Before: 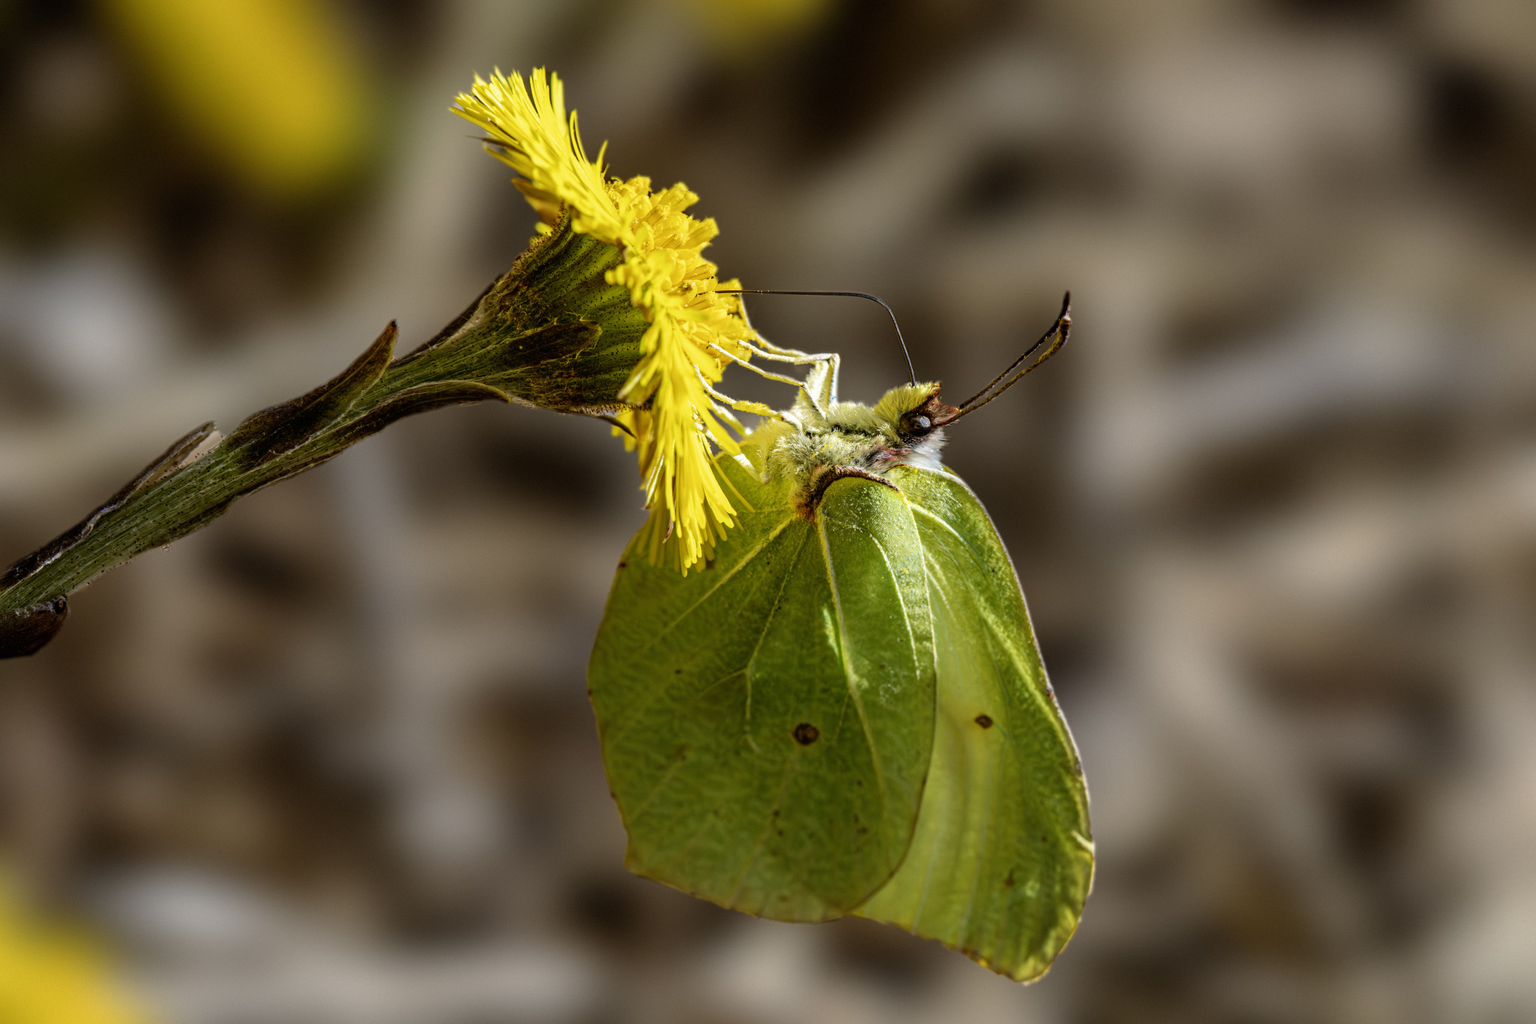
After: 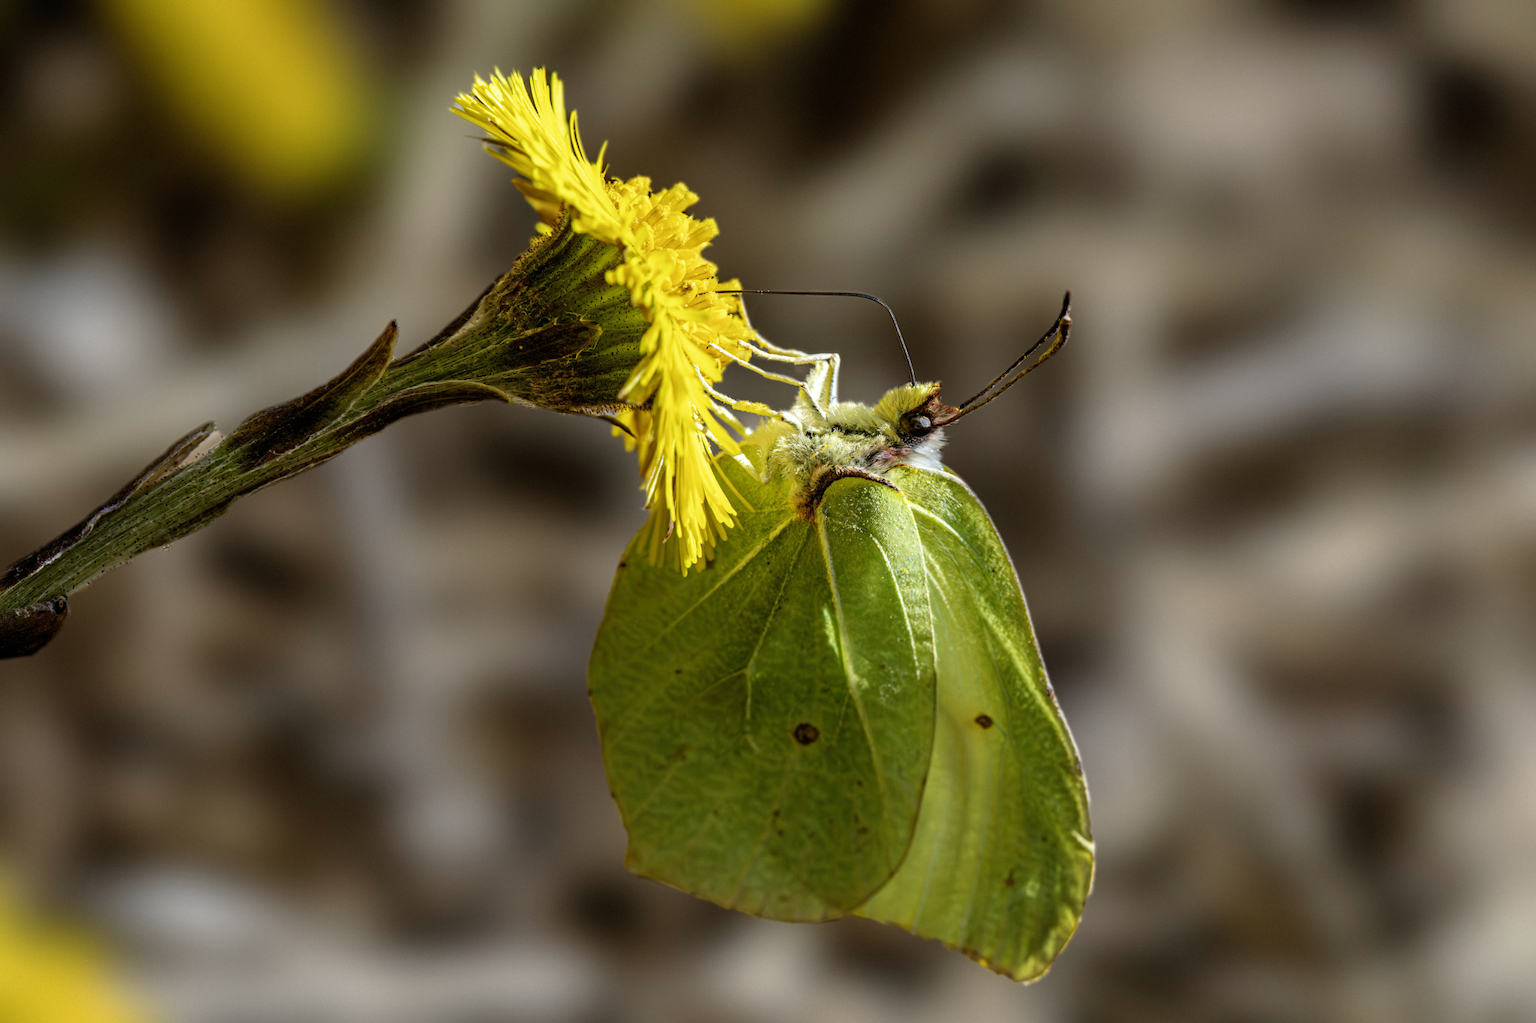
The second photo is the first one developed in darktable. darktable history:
white balance: red 0.986, blue 1.01
levels: mode automatic, black 0.023%, white 99.97%, levels [0.062, 0.494, 0.925]
